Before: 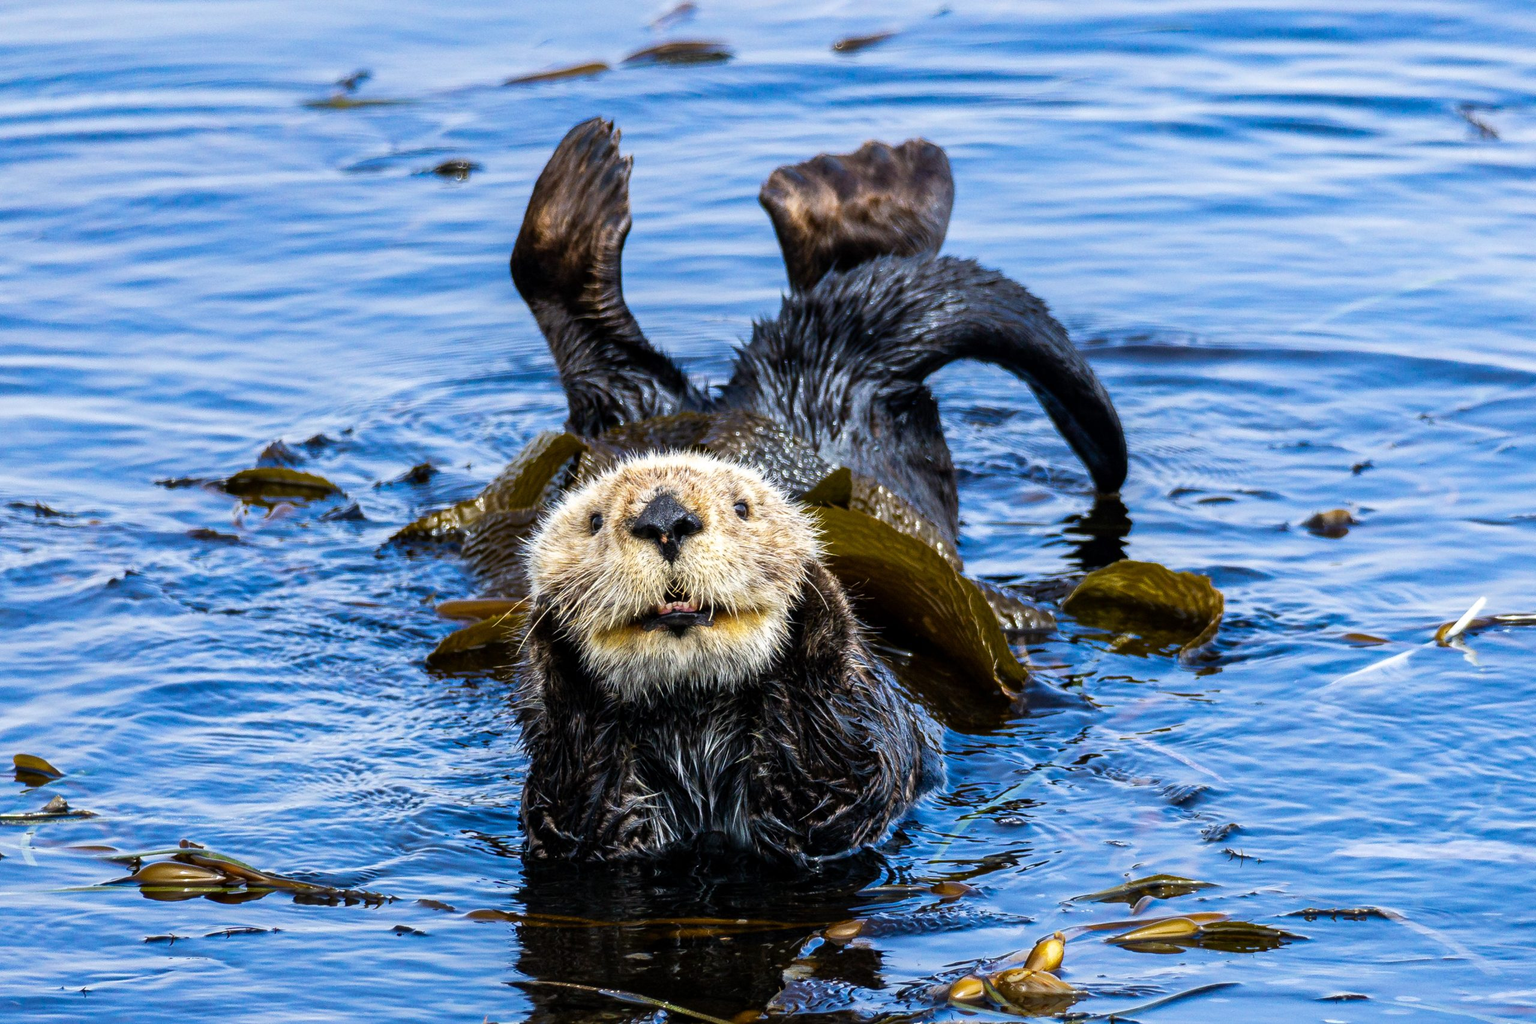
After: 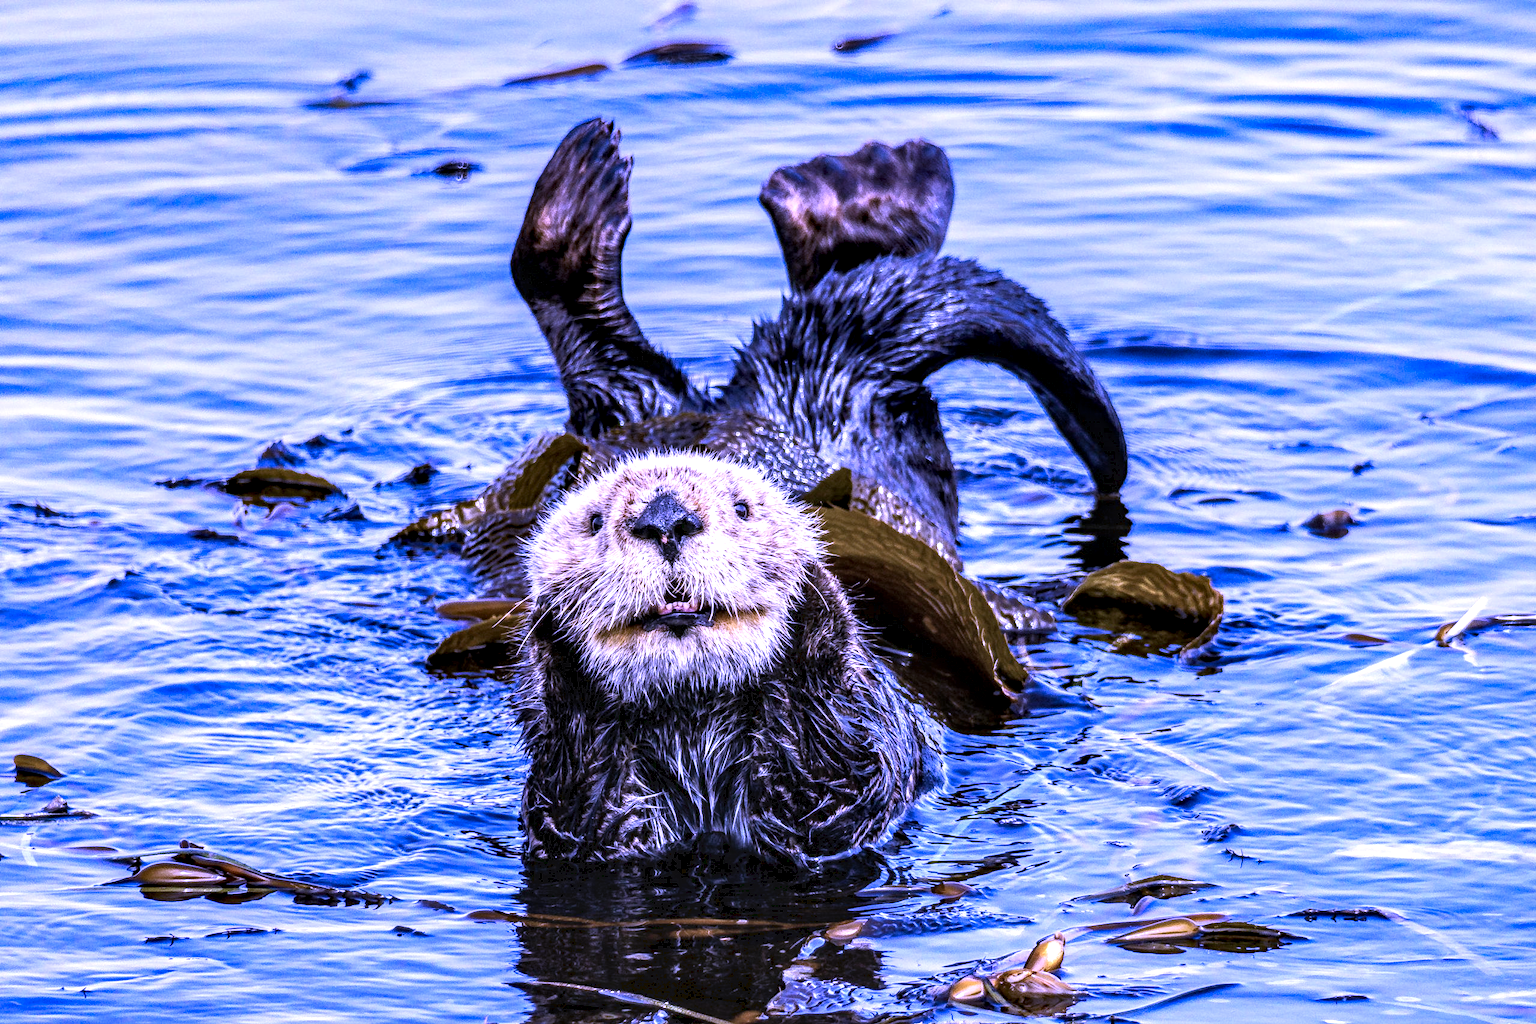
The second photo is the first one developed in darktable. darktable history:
tone curve: curves: ch0 [(0, 0) (0.003, 0.144) (0.011, 0.149) (0.025, 0.159) (0.044, 0.183) (0.069, 0.207) (0.1, 0.236) (0.136, 0.269) (0.177, 0.303) (0.224, 0.339) (0.277, 0.38) (0.335, 0.428) (0.399, 0.478) (0.468, 0.539) (0.543, 0.604) (0.623, 0.679) (0.709, 0.755) (0.801, 0.836) (0.898, 0.918) (1, 1)], preserve colors none
contrast brightness saturation: contrast 0.1, brightness 0.03, saturation 0.09
local contrast: highlights 20%, detail 197%
white balance: red 0.98, blue 1.61
color correction: highlights a* 15.03, highlights b* -25.07
